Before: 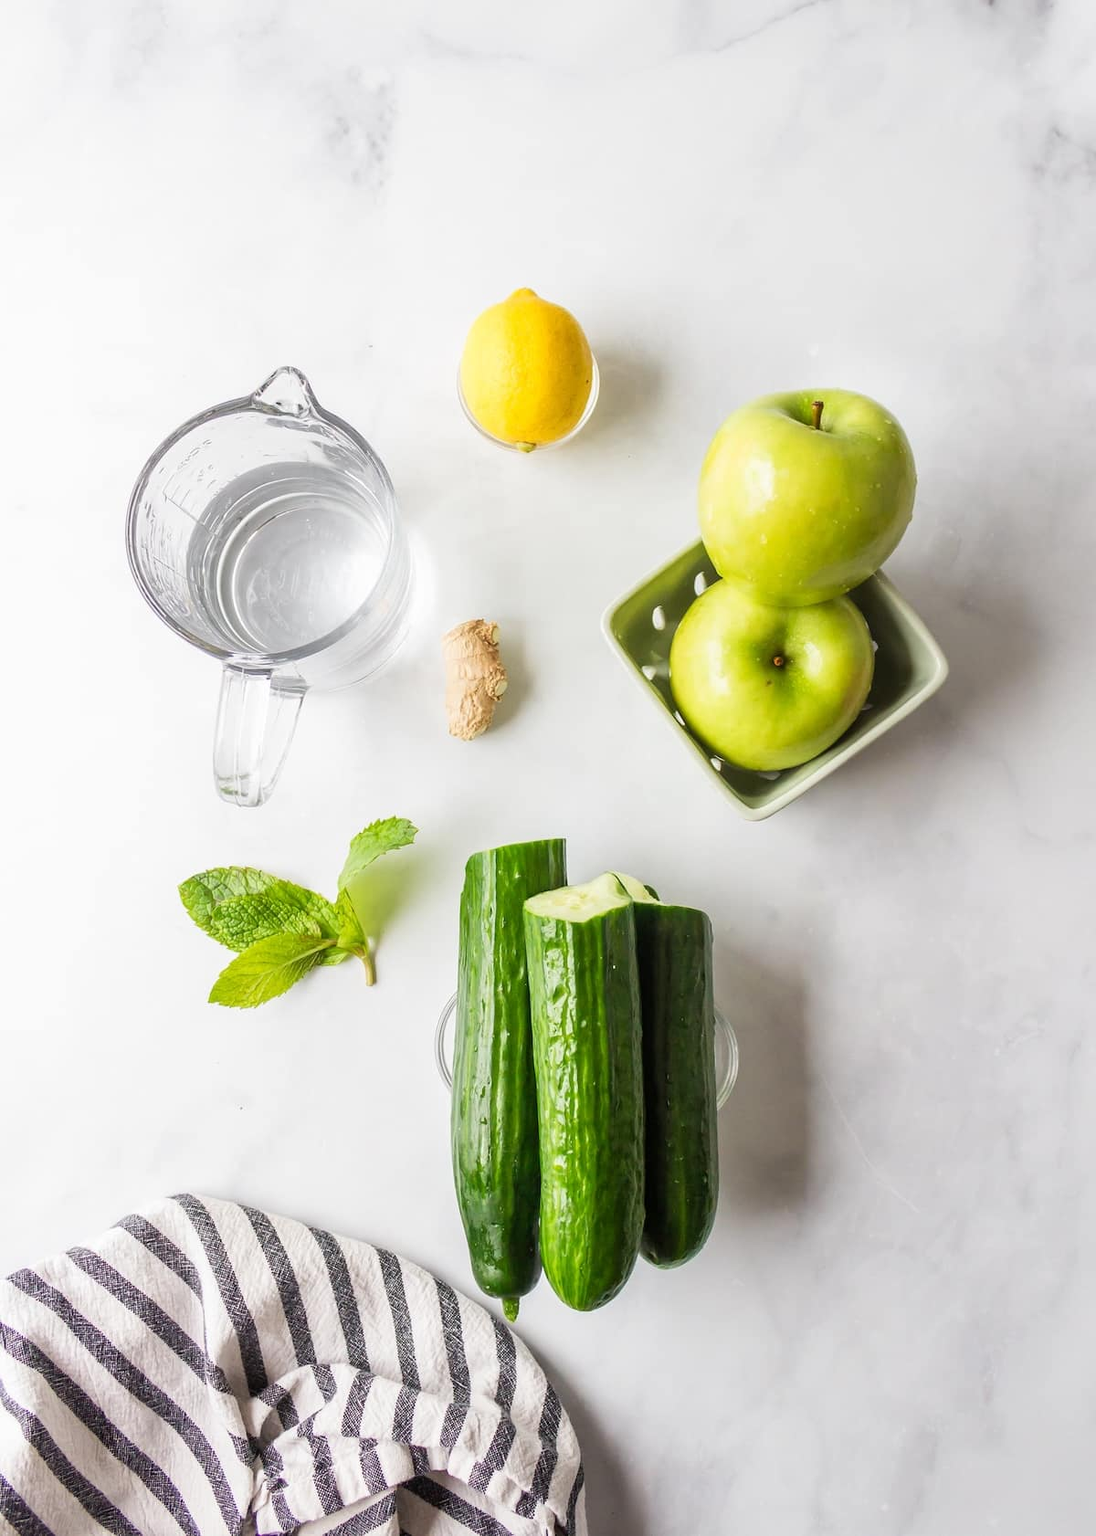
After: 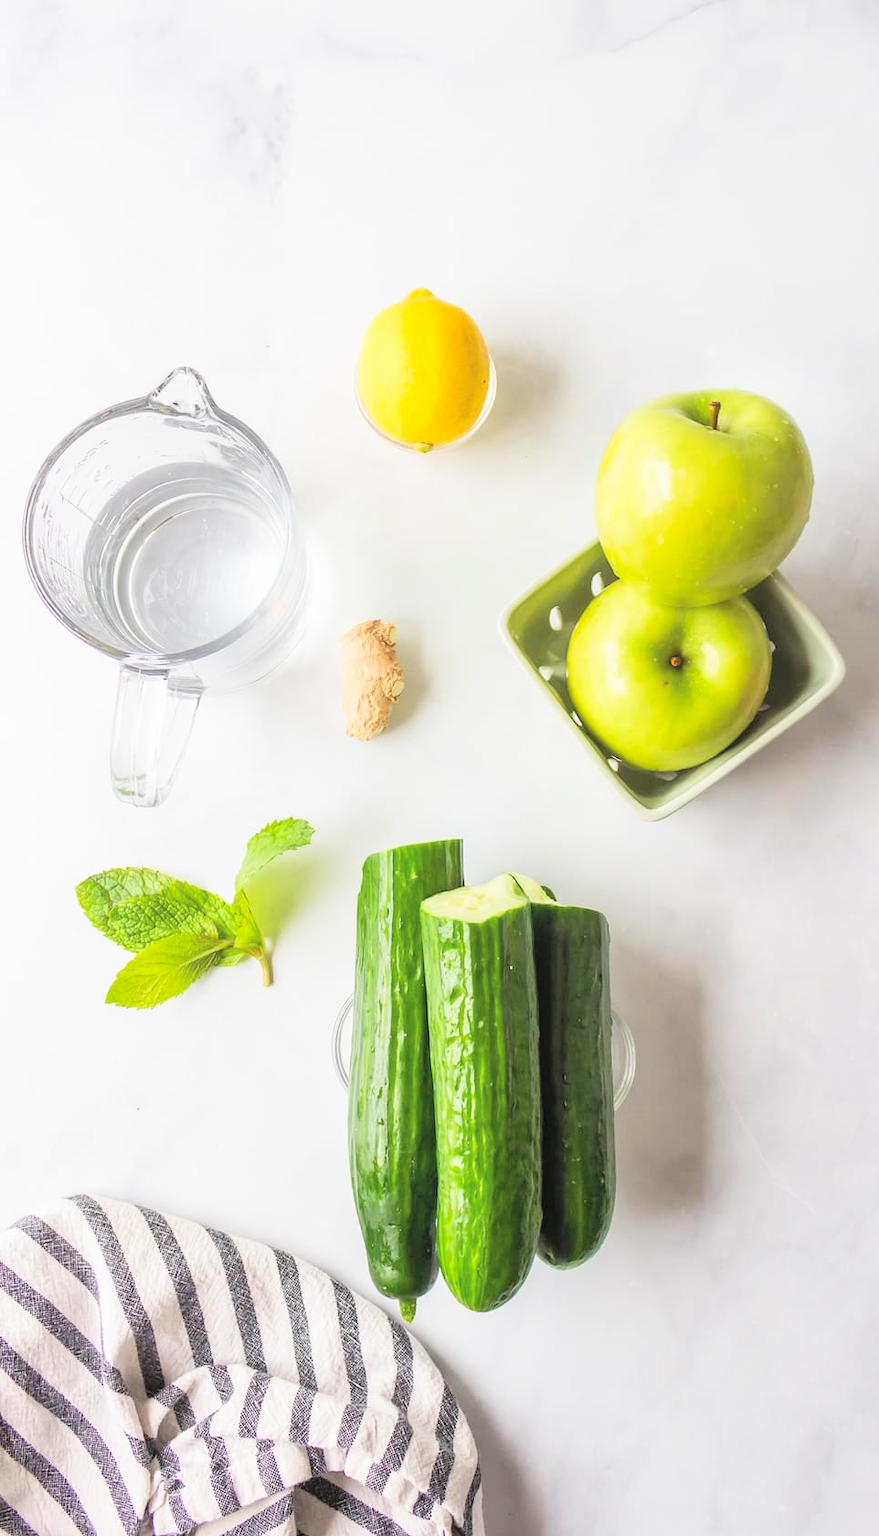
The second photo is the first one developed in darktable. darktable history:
contrast brightness saturation: contrast 0.098, brightness 0.301, saturation 0.146
crop and rotate: left 9.495%, right 10.292%
